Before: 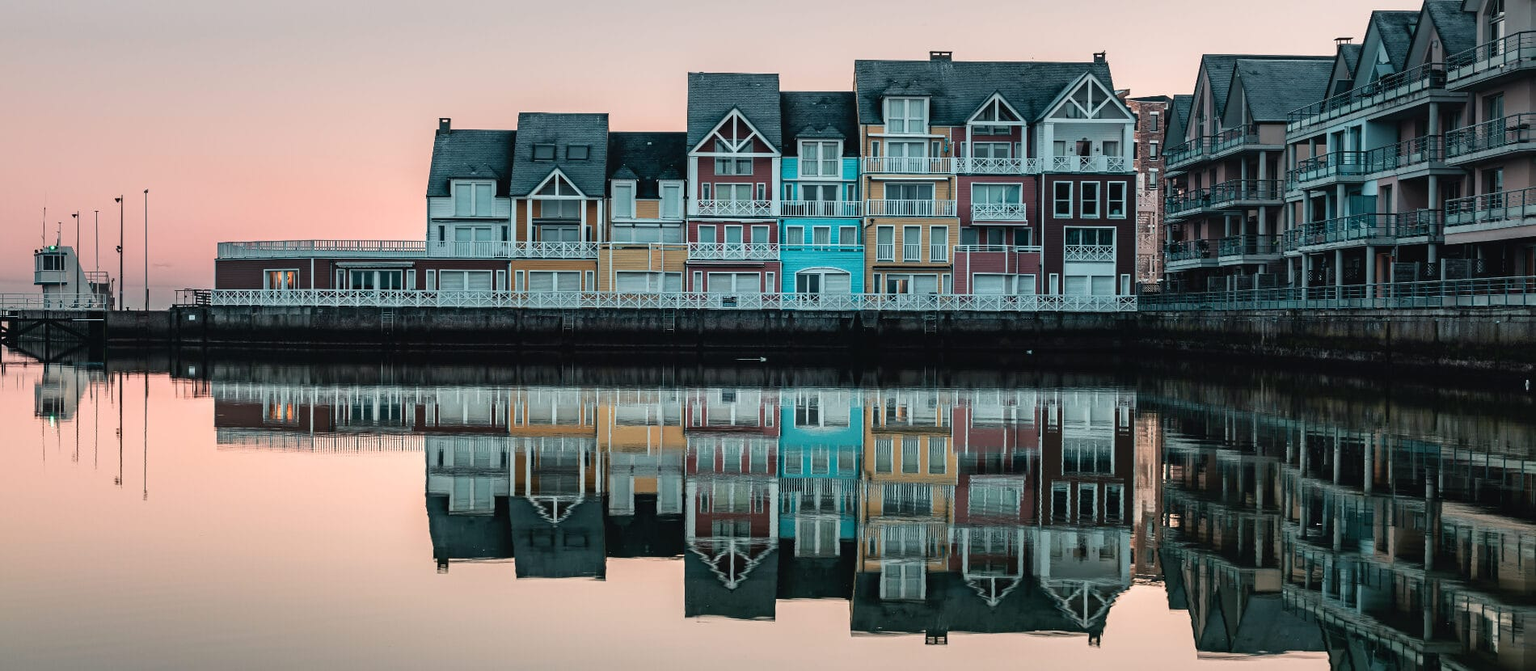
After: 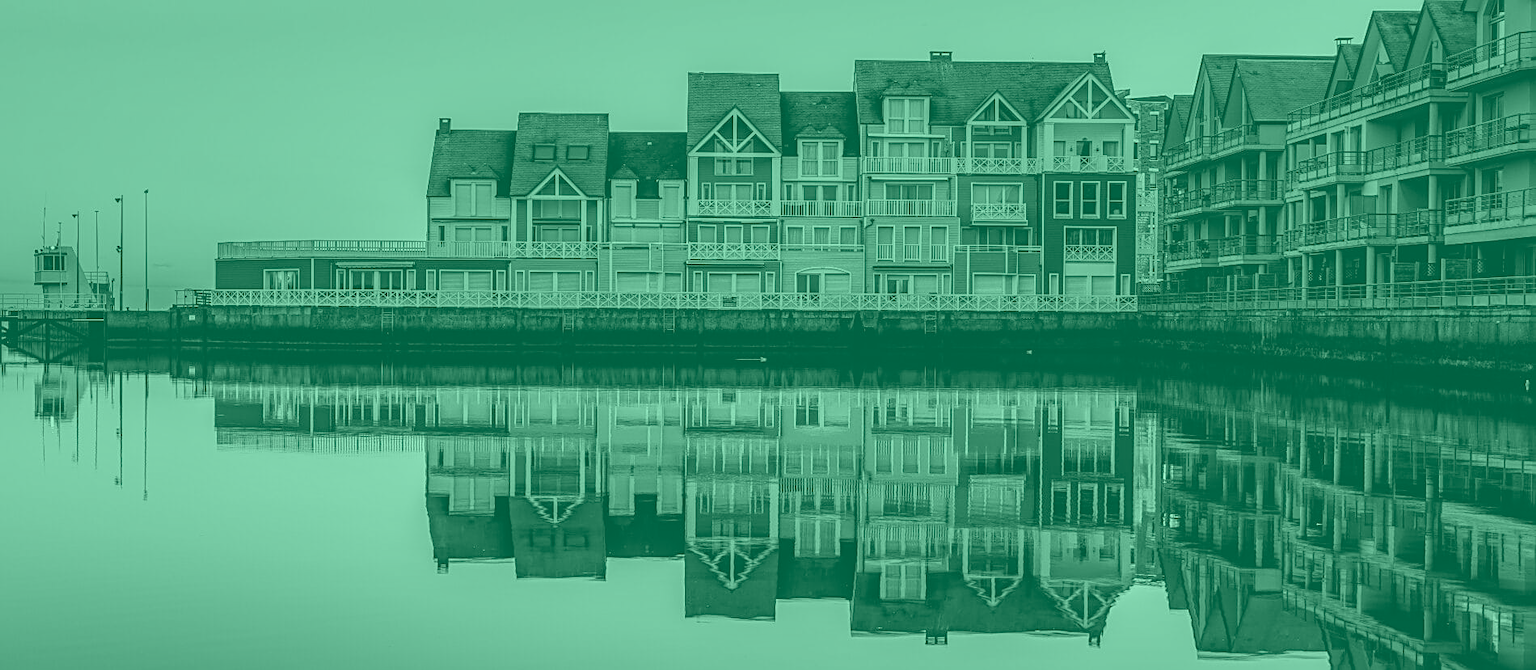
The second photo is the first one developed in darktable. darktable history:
colorize: hue 147.6°, saturation 65%, lightness 21.64%
local contrast: detail 140%
sharpen: on, module defaults
